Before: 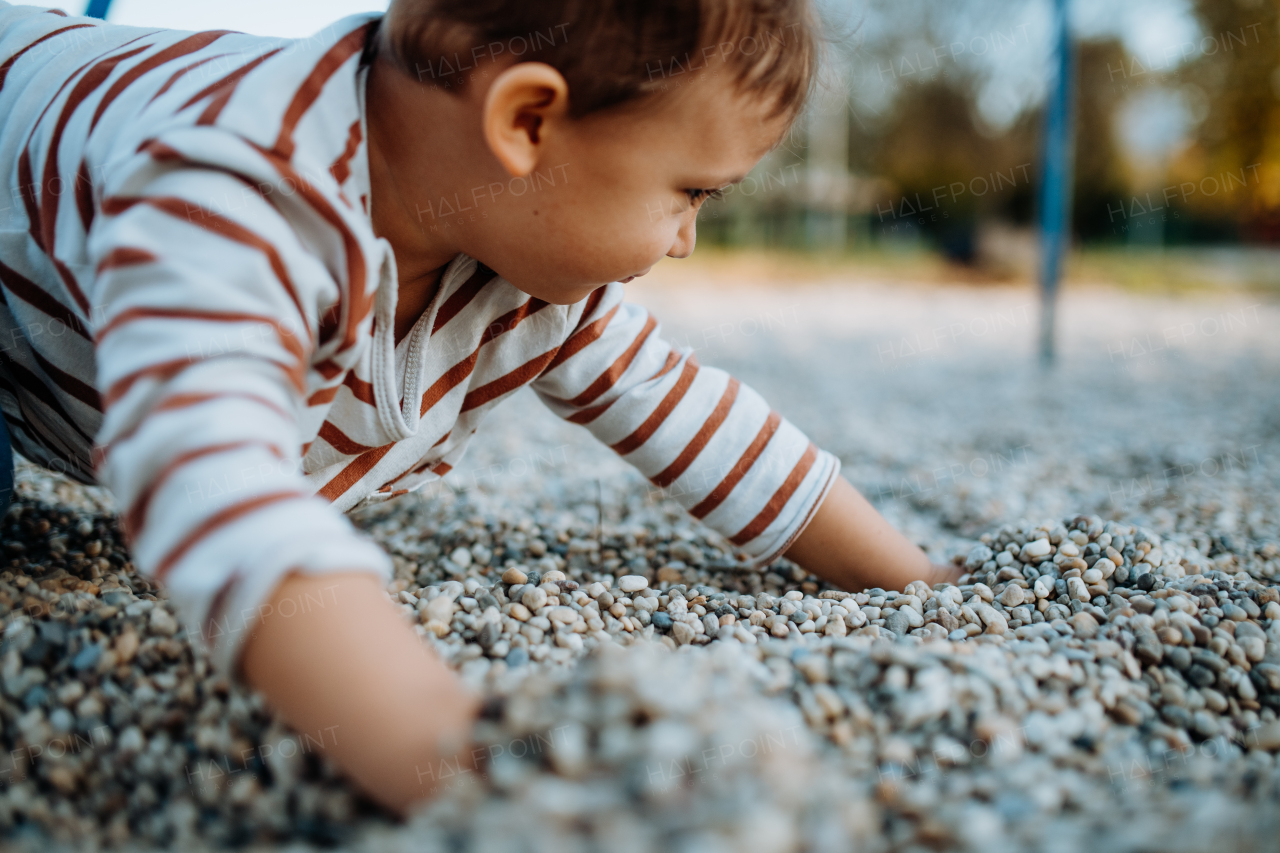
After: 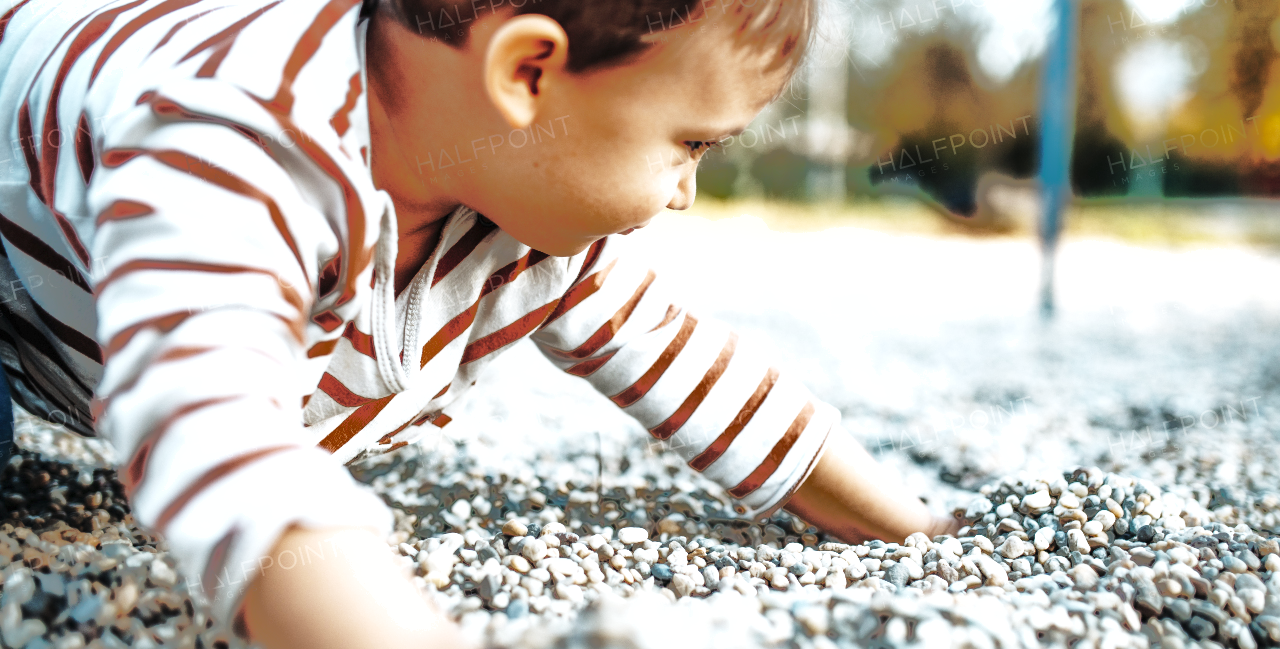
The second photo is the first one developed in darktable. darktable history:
crop: top 5.683%, bottom 18.201%
tone equalizer: -8 EV -0.722 EV, -7 EV -0.734 EV, -6 EV -0.597 EV, -5 EV -0.363 EV, -3 EV 0.398 EV, -2 EV 0.6 EV, -1 EV 0.687 EV, +0 EV 0.73 EV
color correction: highlights b* -0.001, saturation 0.606
levels: levels [0, 0.43, 0.984]
shadows and highlights: shadows 24.93, highlights -70.53
exposure: compensate highlight preservation false
base curve: curves: ch0 [(0, 0) (0.032, 0.037) (0.105, 0.228) (0.435, 0.76) (0.856, 0.983) (1, 1)], preserve colors none
